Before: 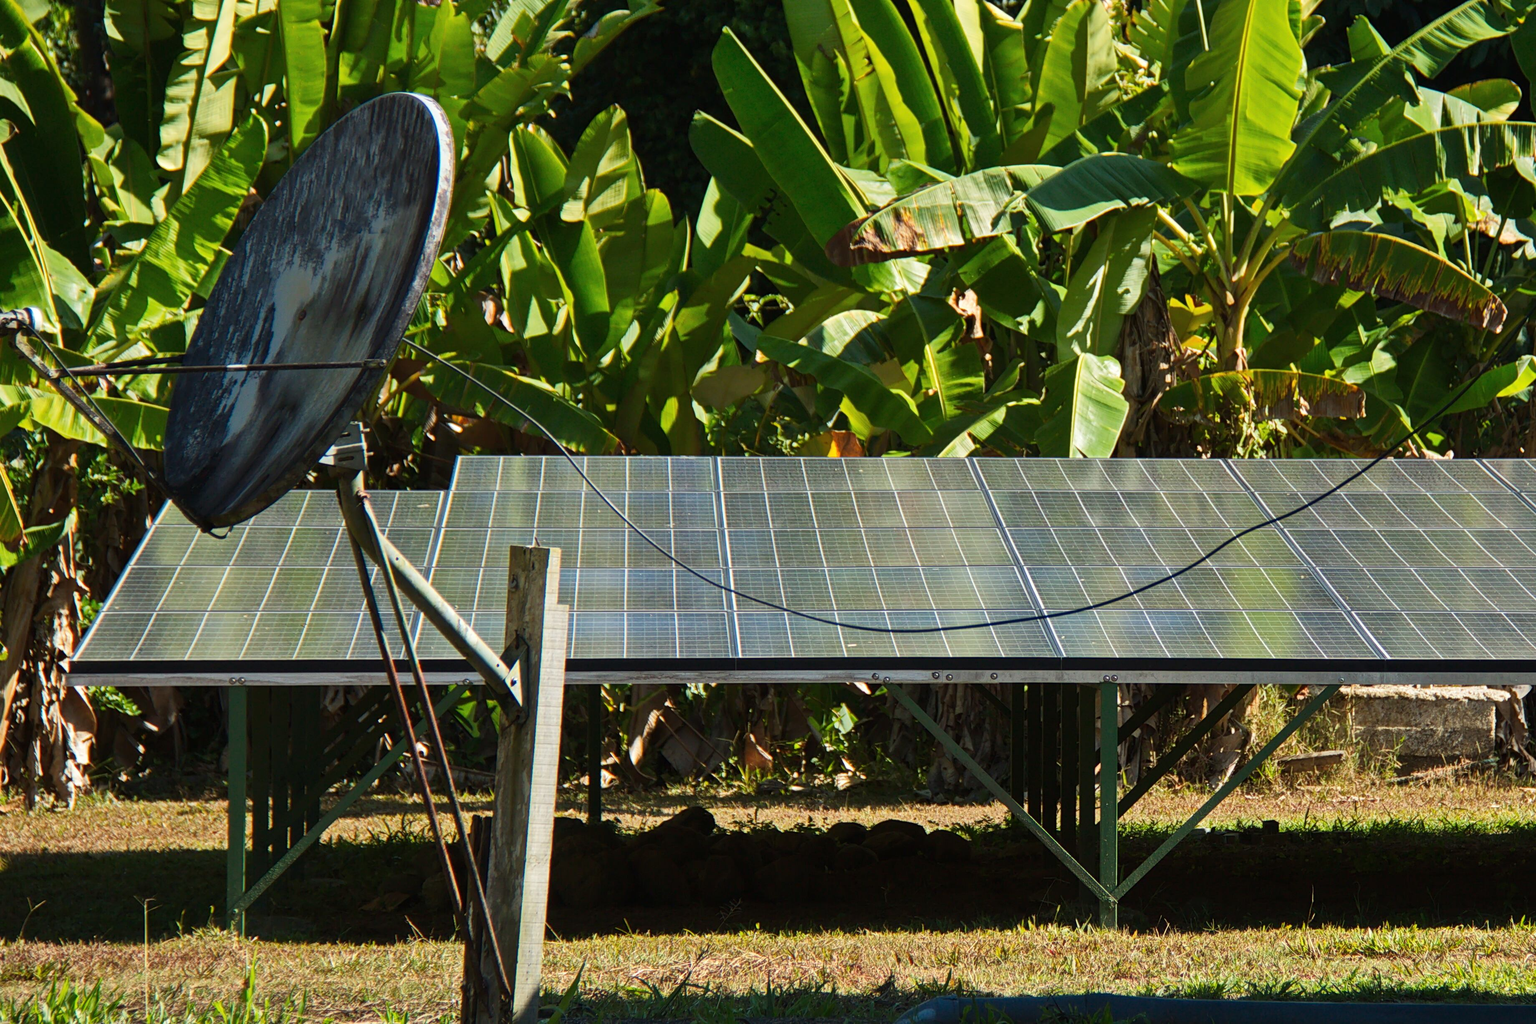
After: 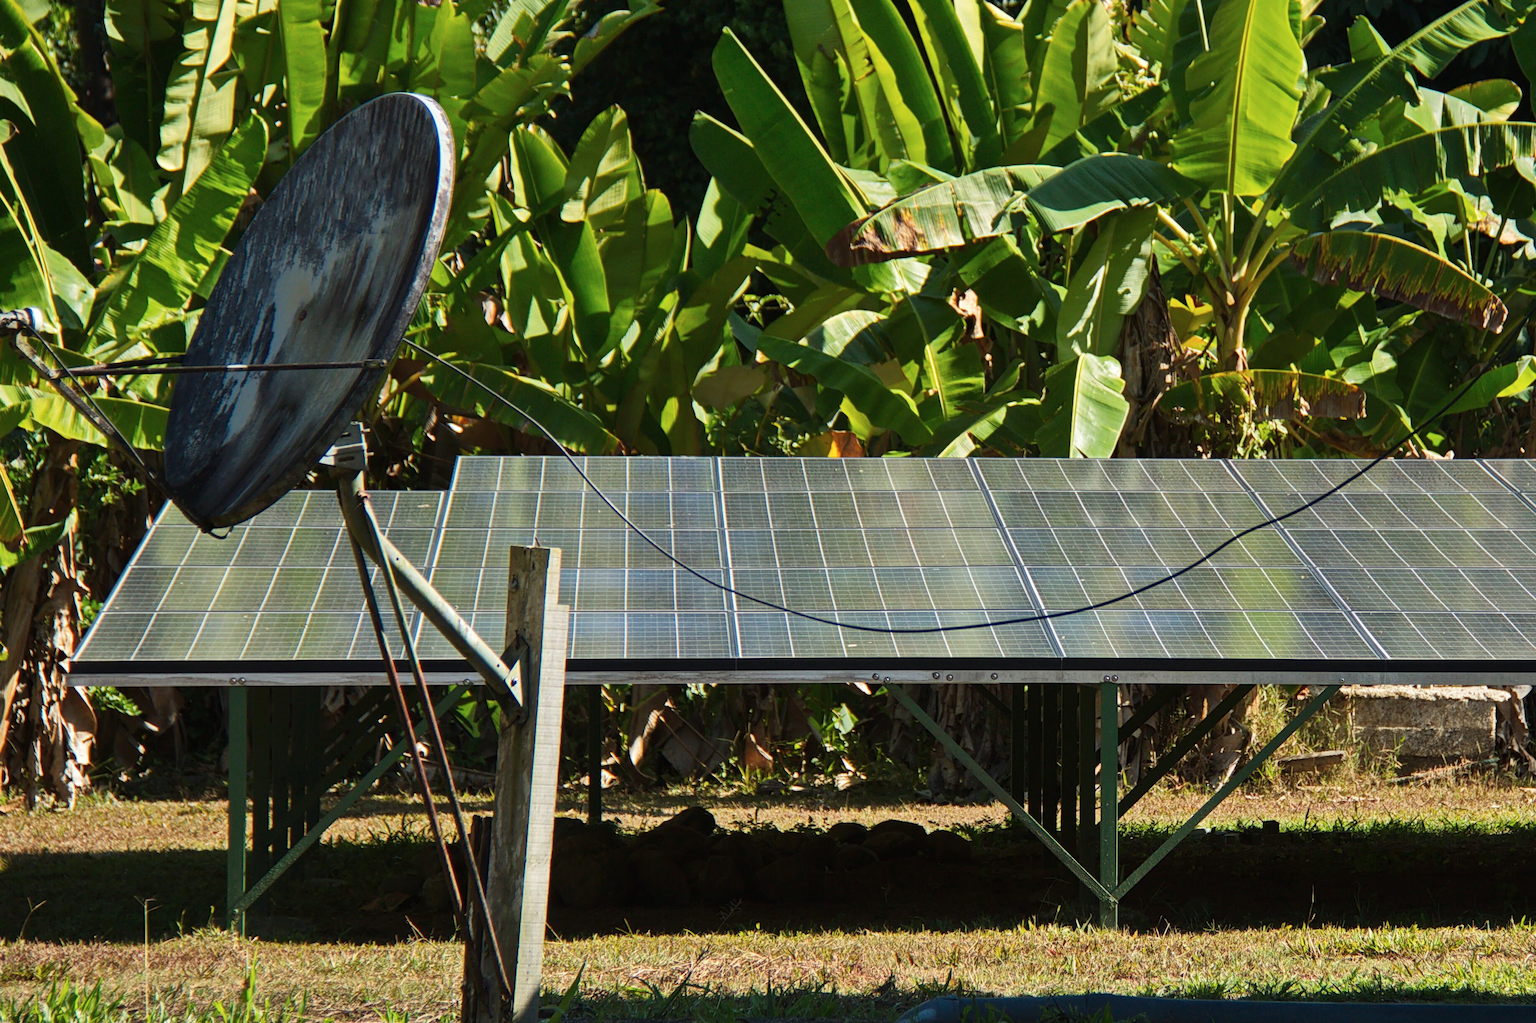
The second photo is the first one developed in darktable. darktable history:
contrast brightness saturation: contrast 0.013, saturation -0.053
